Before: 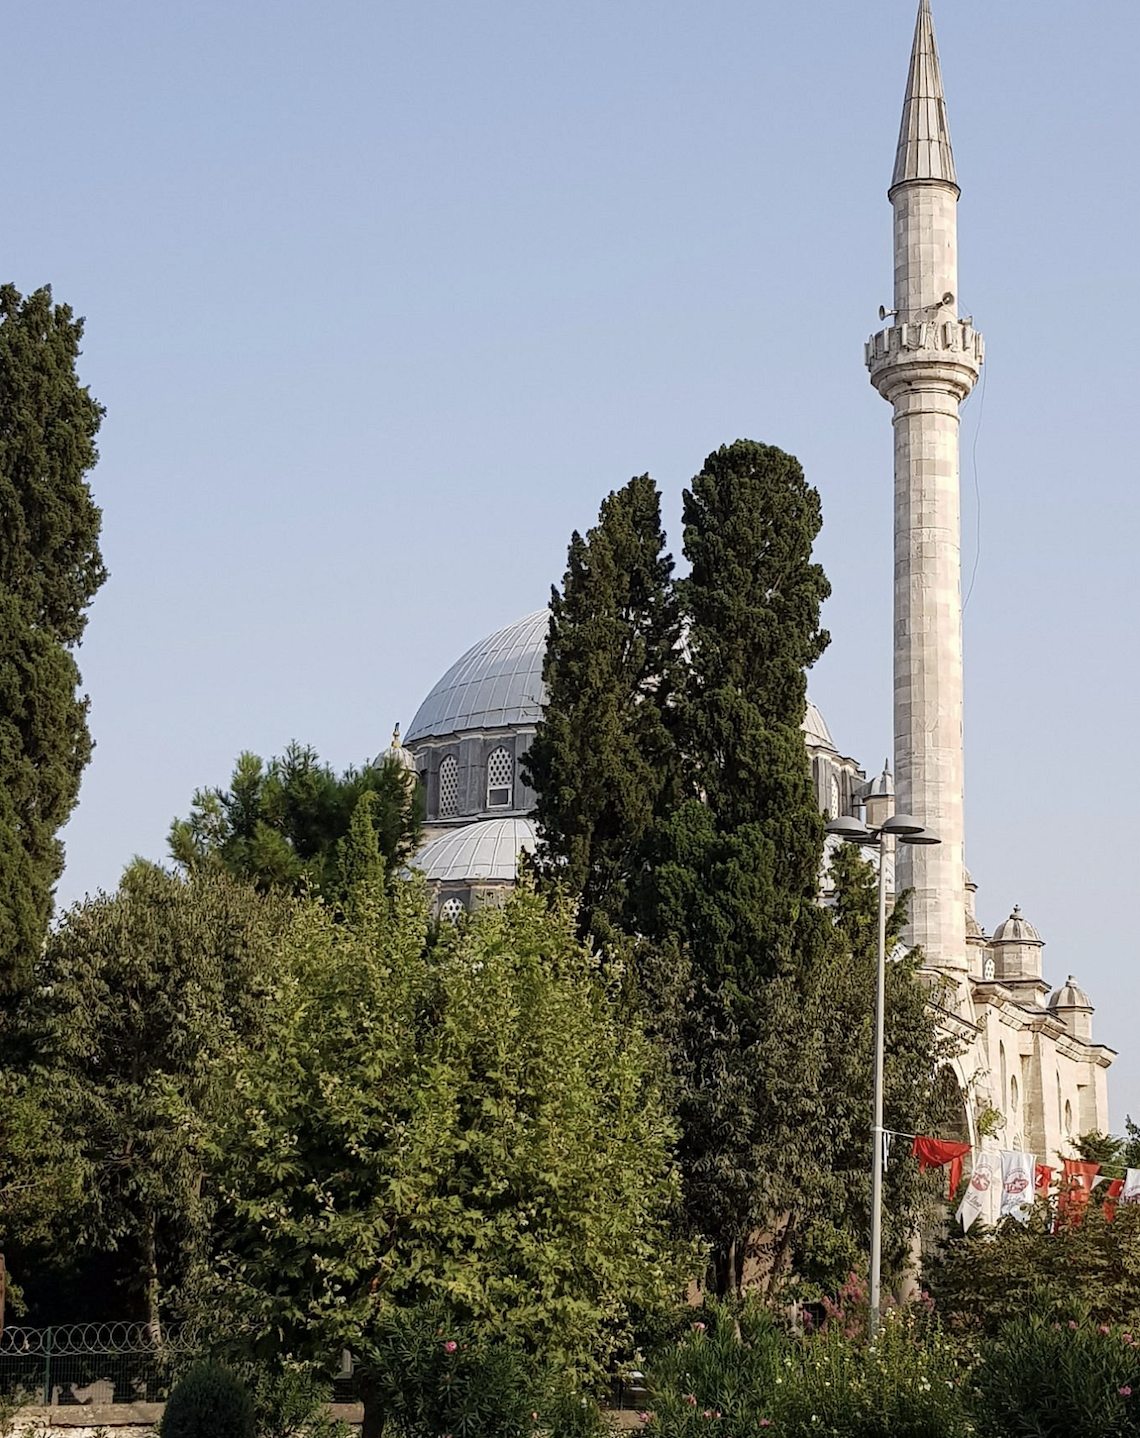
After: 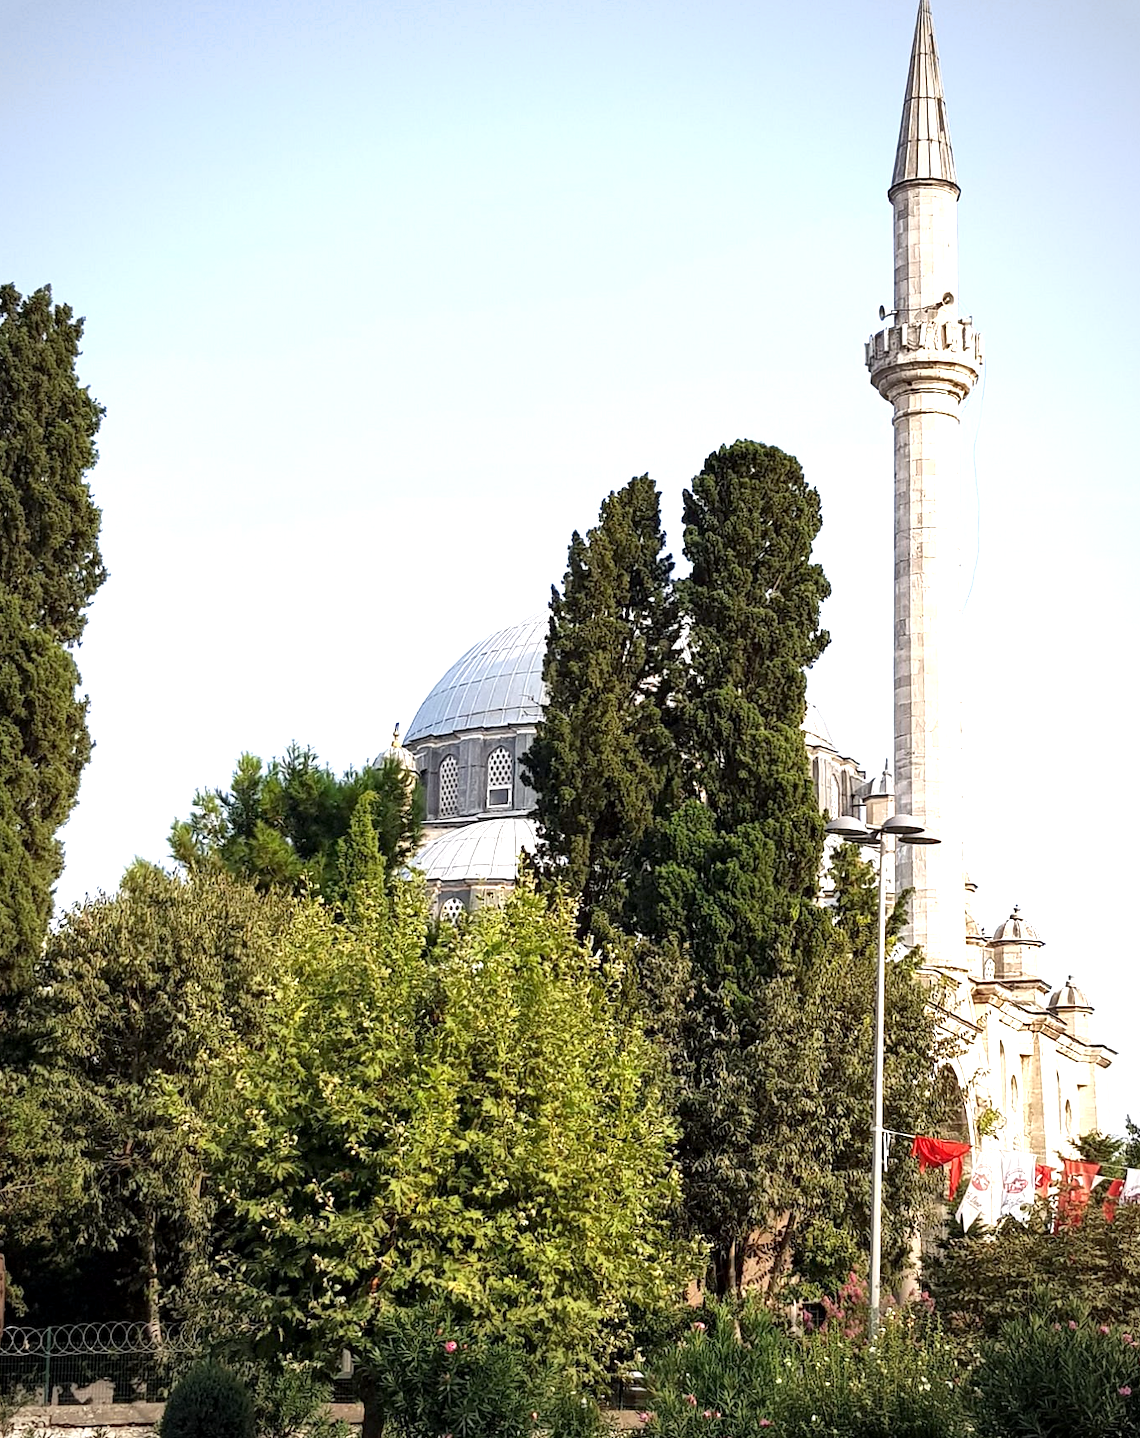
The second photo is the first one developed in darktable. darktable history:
shadows and highlights: shadows 29.38, highlights -28.94, low approximation 0.01, soften with gaussian
vignetting: fall-off start 73.95%, brightness -0.396, saturation -0.298
exposure: black level correction 0.001, exposure 1.127 EV, compensate exposure bias true, compensate highlight preservation false
